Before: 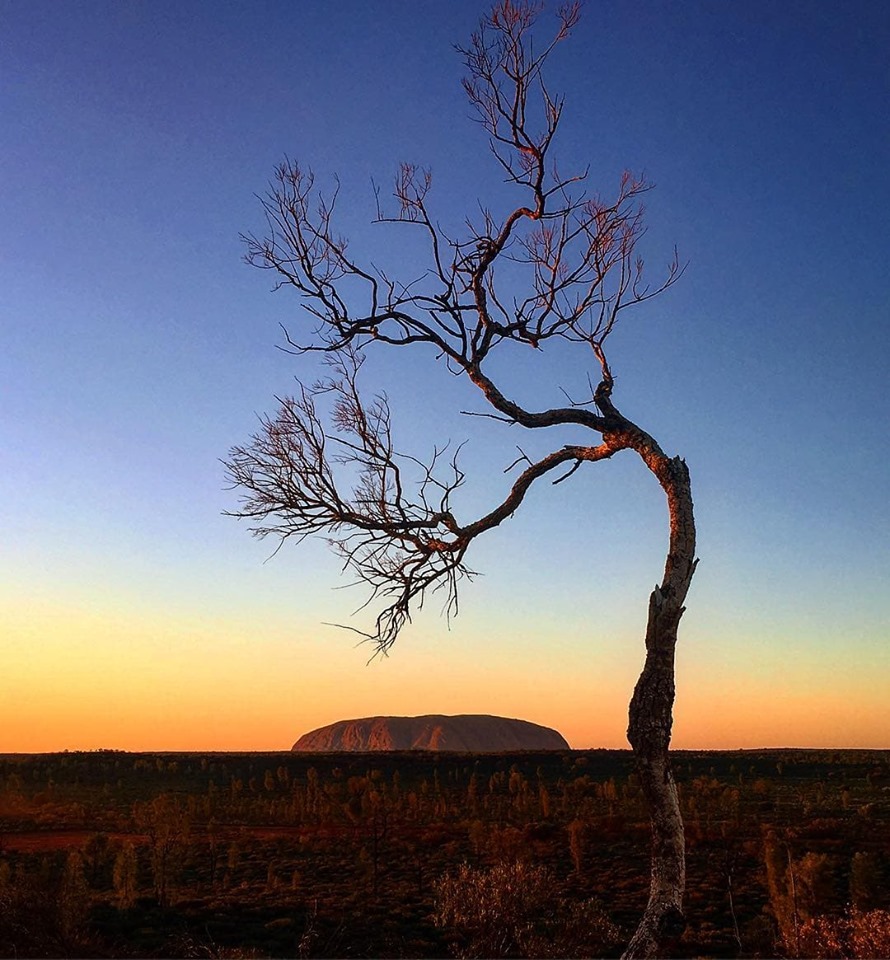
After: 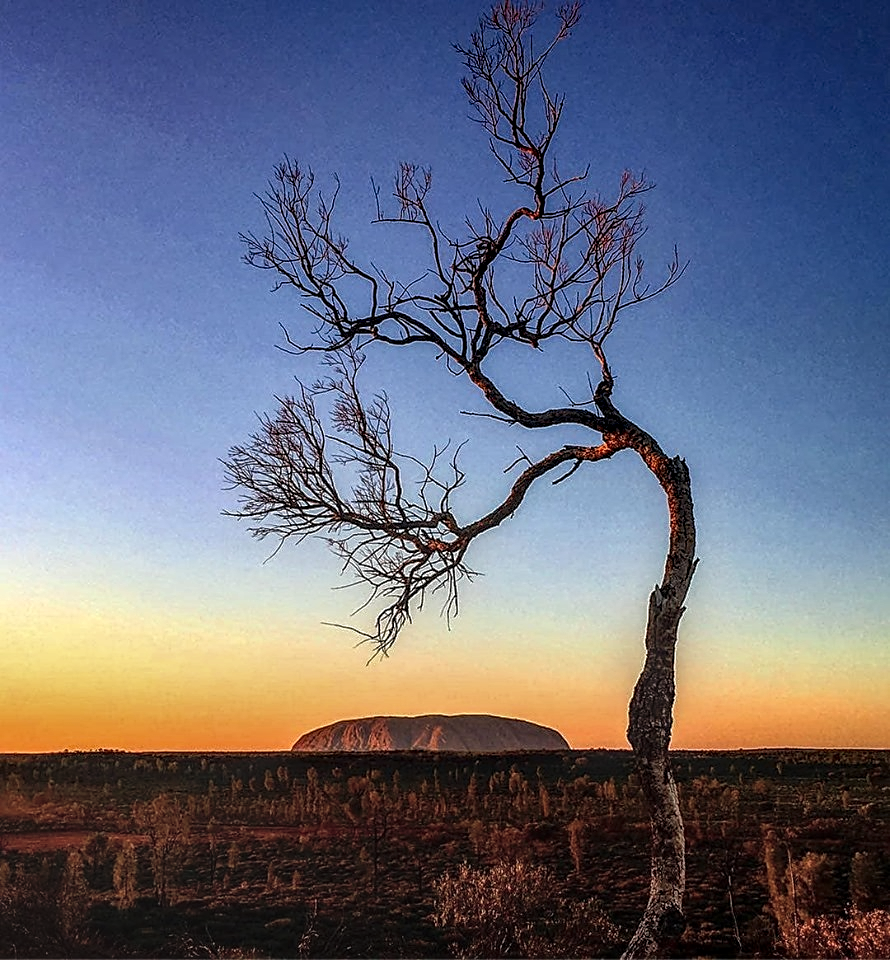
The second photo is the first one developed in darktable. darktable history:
sharpen: on, module defaults
local contrast: highlights 0%, shadows 0%, detail 182%
